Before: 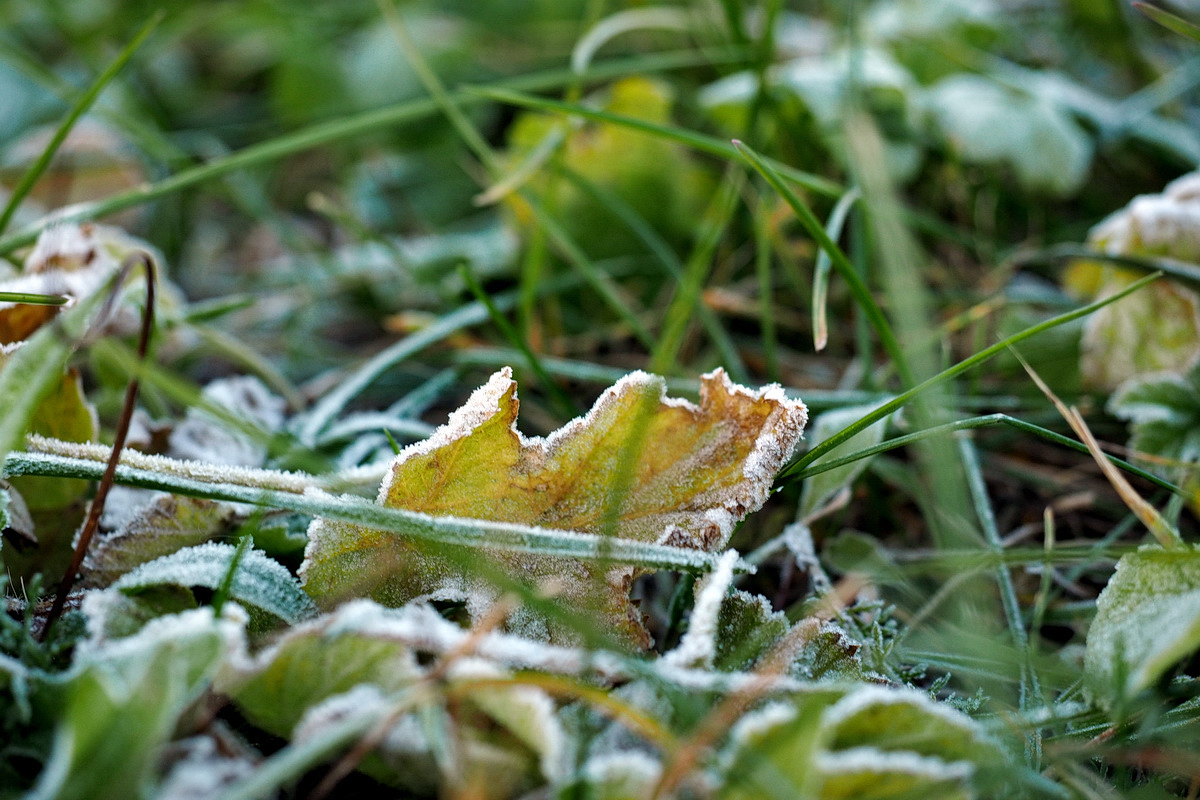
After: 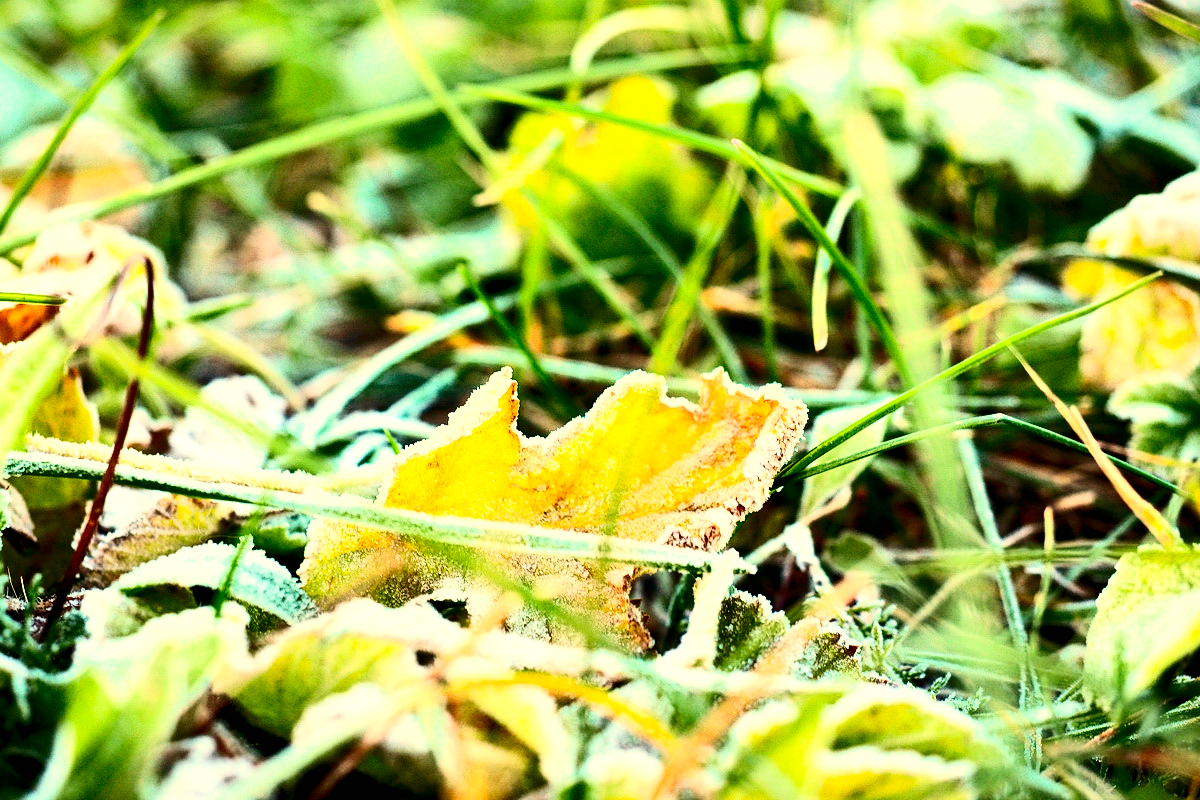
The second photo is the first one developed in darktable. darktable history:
white balance: red 1.123, blue 0.83
contrast brightness saturation: contrast 0.4, brightness 0.05, saturation 0.25
exposure: black level correction 0, exposure 1.4 EV, compensate highlight preservation false
